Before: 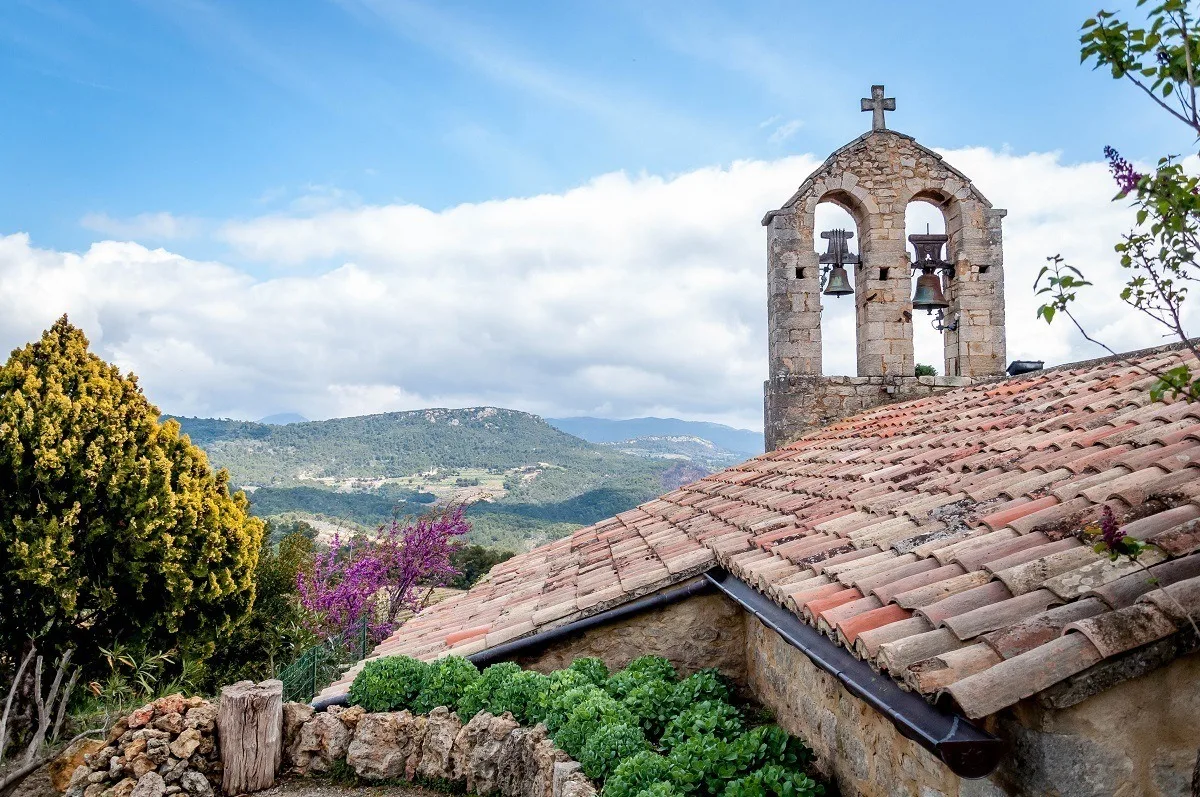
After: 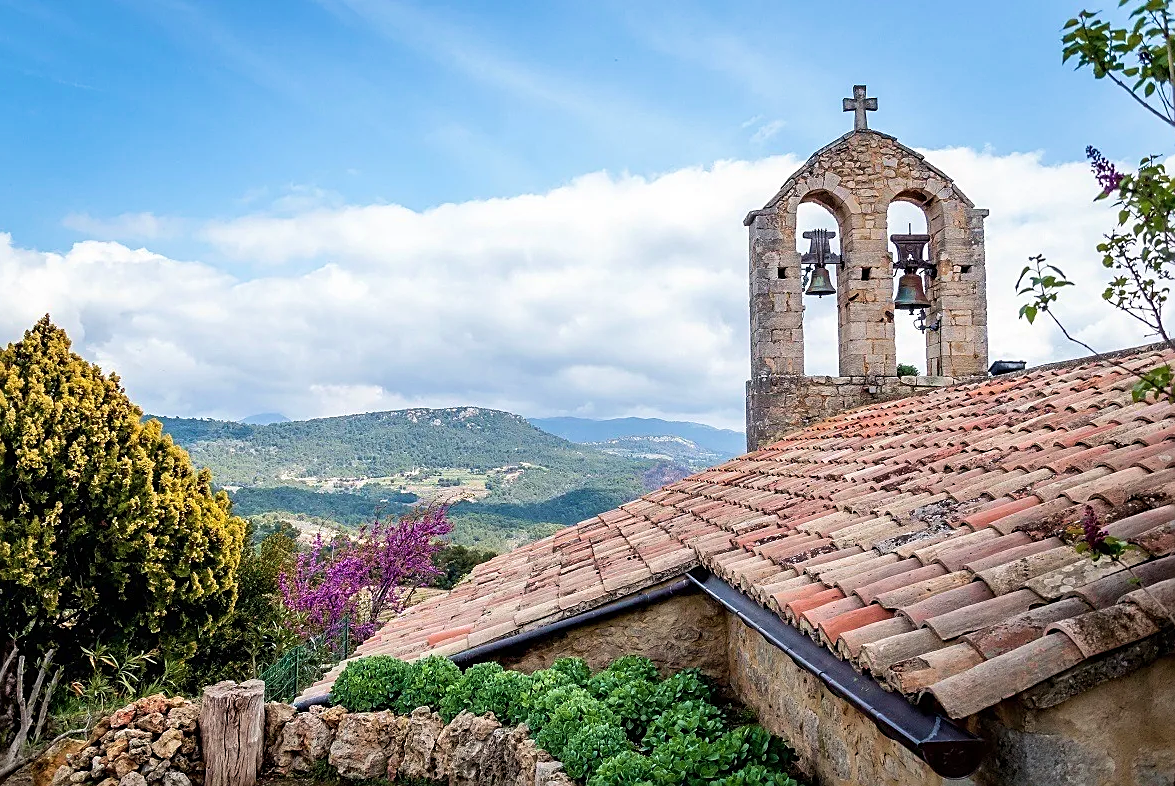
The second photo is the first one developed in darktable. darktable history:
crop and rotate: left 1.527%, right 0.537%, bottom 1.315%
velvia: on, module defaults
tone equalizer: smoothing diameter 2.09%, edges refinement/feathering 22.57, mask exposure compensation -1.57 EV, filter diffusion 5
sharpen: on, module defaults
